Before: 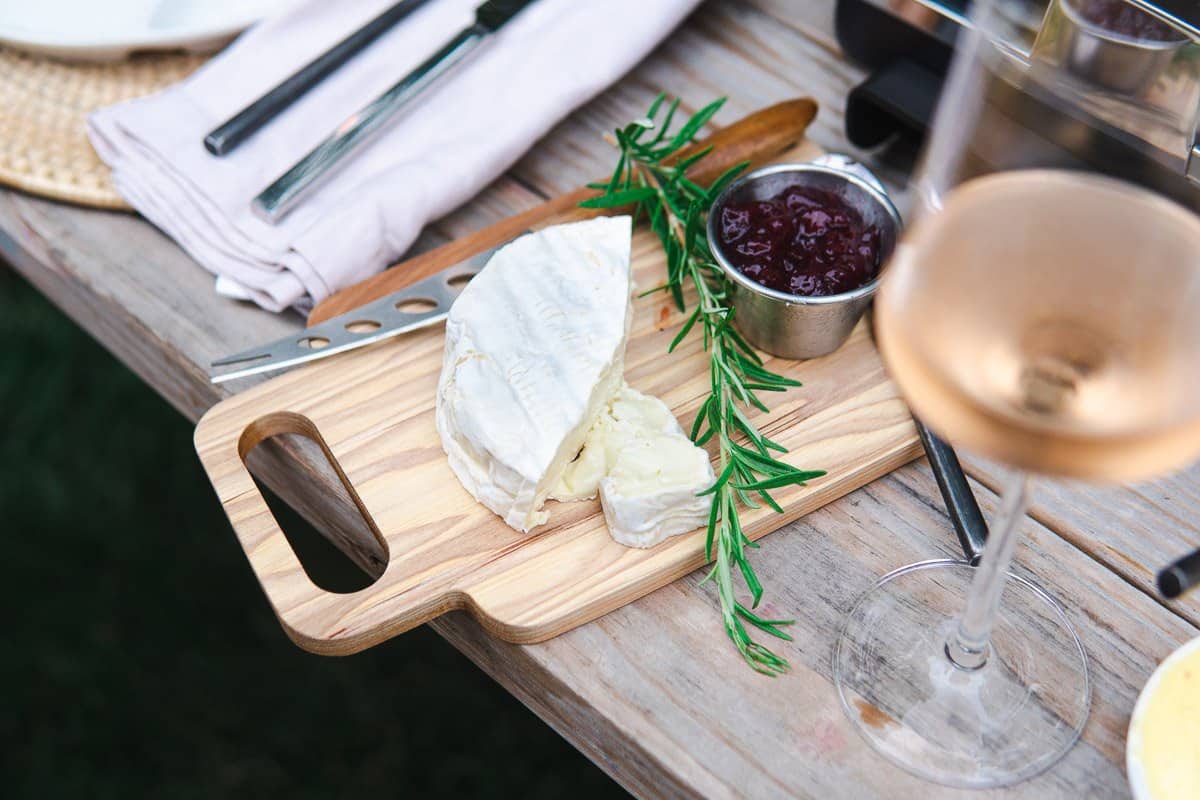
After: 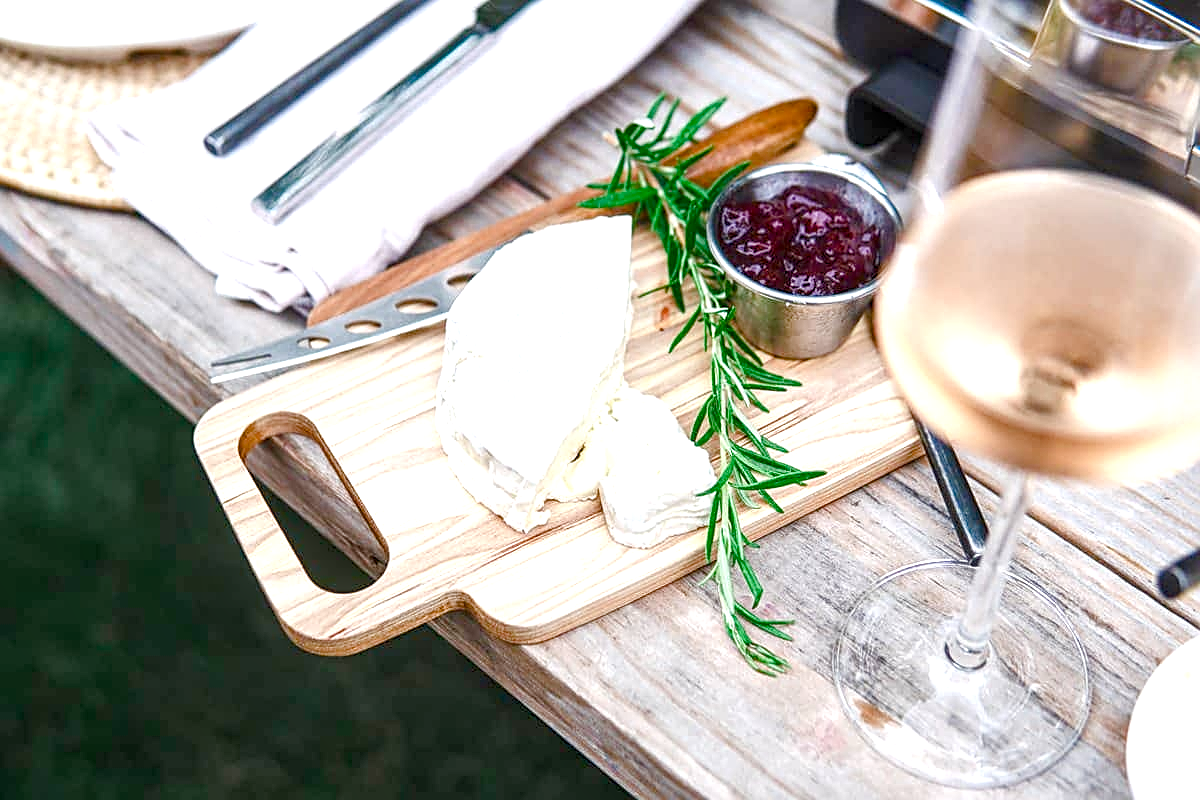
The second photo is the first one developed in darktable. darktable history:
exposure: black level correction 0.001, exposure 1 EV, compensate exposure bias true, compensate highlight preservation false
color balance rgb: perceptual saturation grading › global saturation 0.164%, perceptual saturation grading › highlights -28.997%, perceptual saturation grading › mid-tones 29.409%, perceptual saturation grading › shadows 58.923%, contrast -10.557%
sharpen: on, module defaults
local contrast: detail 142%
